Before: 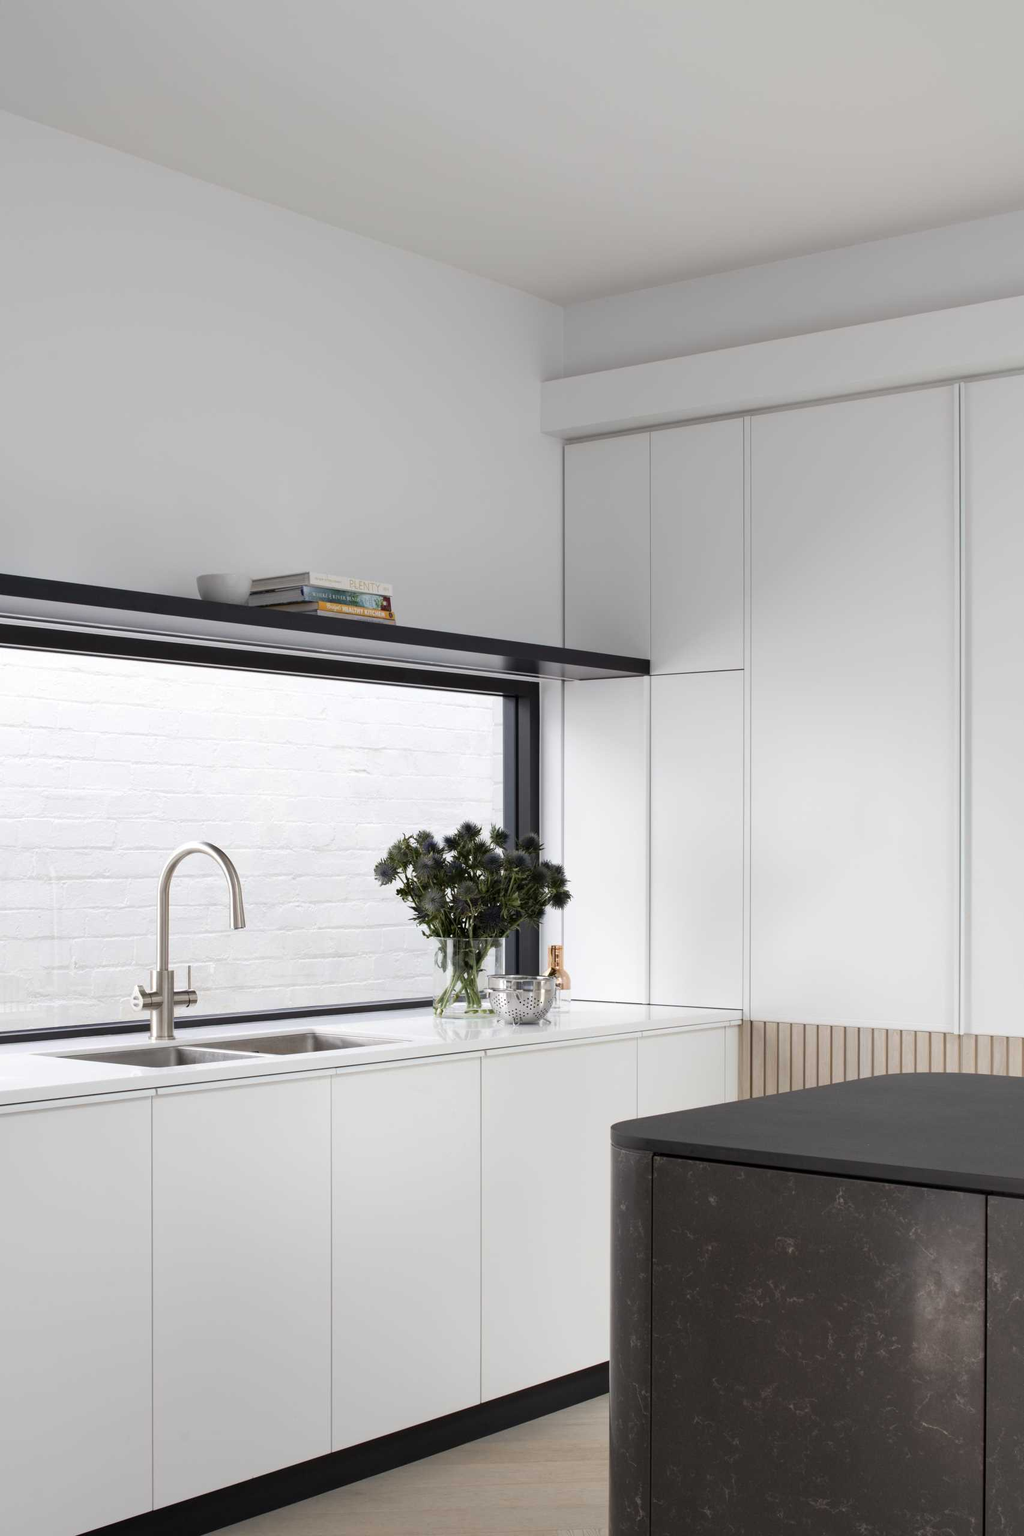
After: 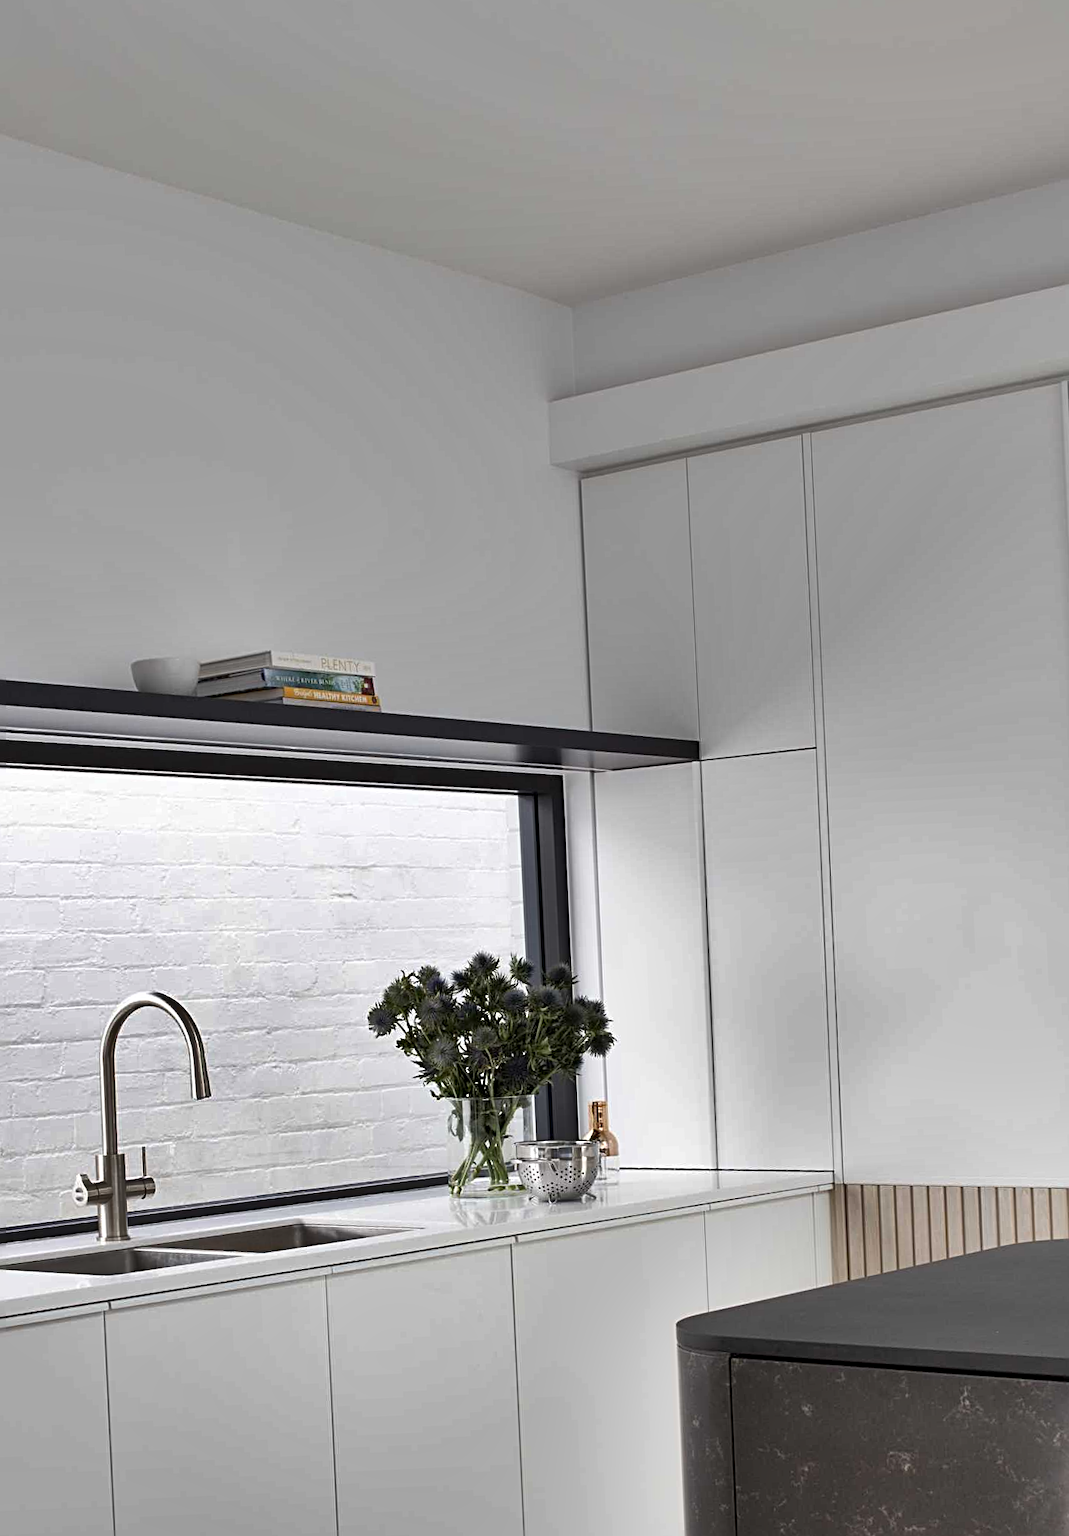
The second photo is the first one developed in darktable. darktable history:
shadows and highlights: radius 100.41, shadows 50.55, highlights -64.36, highlights color adjustment 49.82%, soften with gaussian
crop and rotate: left 10.77%, top 5.1%, right 10.41%, bottom 16.76%
rotate and perspective: rotation -2.56°, automatic cropping off
sharpen: radius 3.119
